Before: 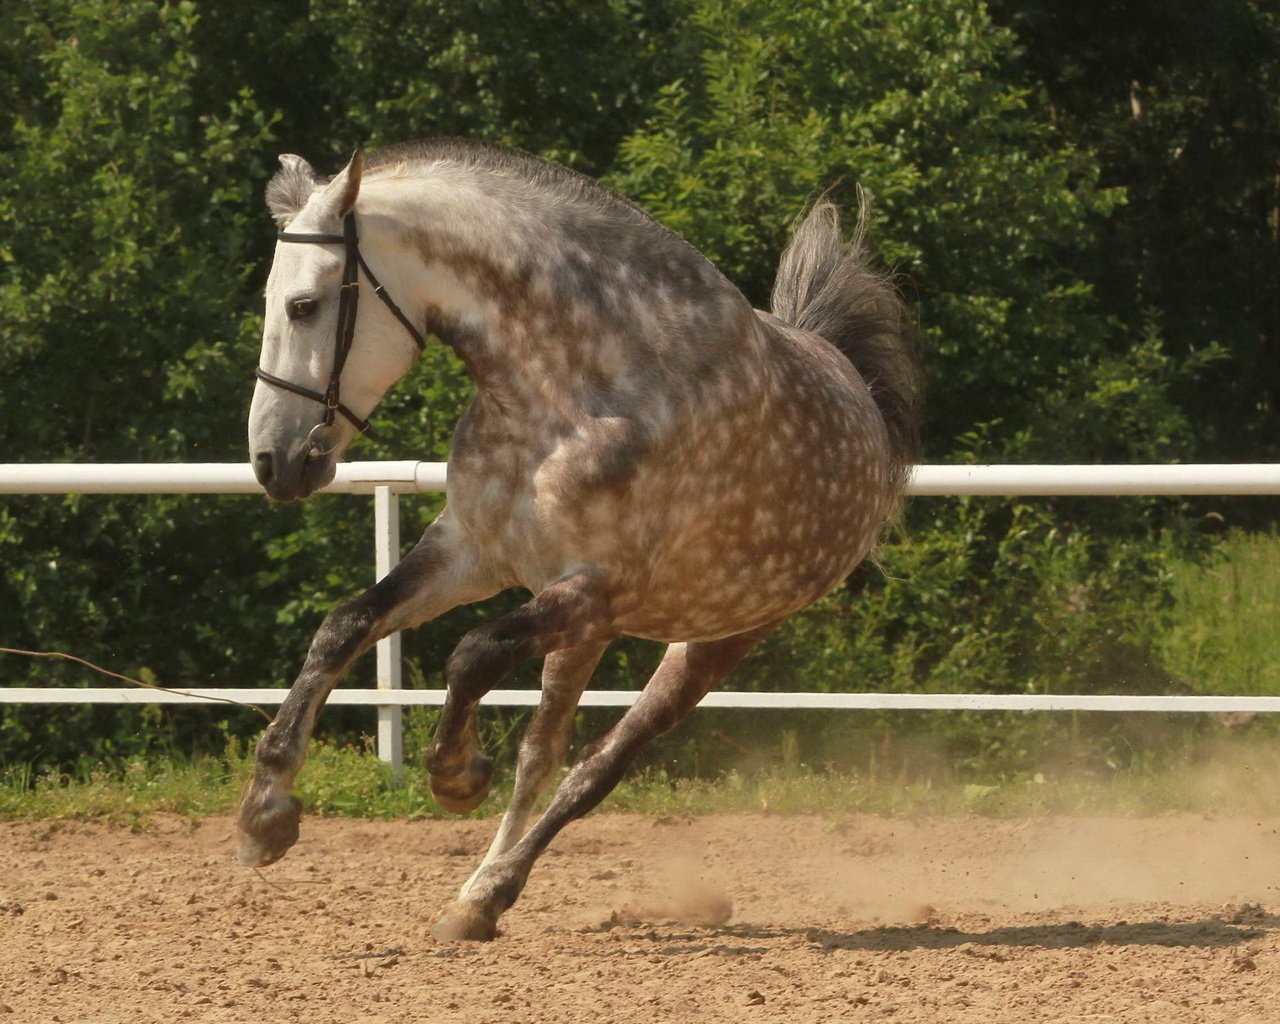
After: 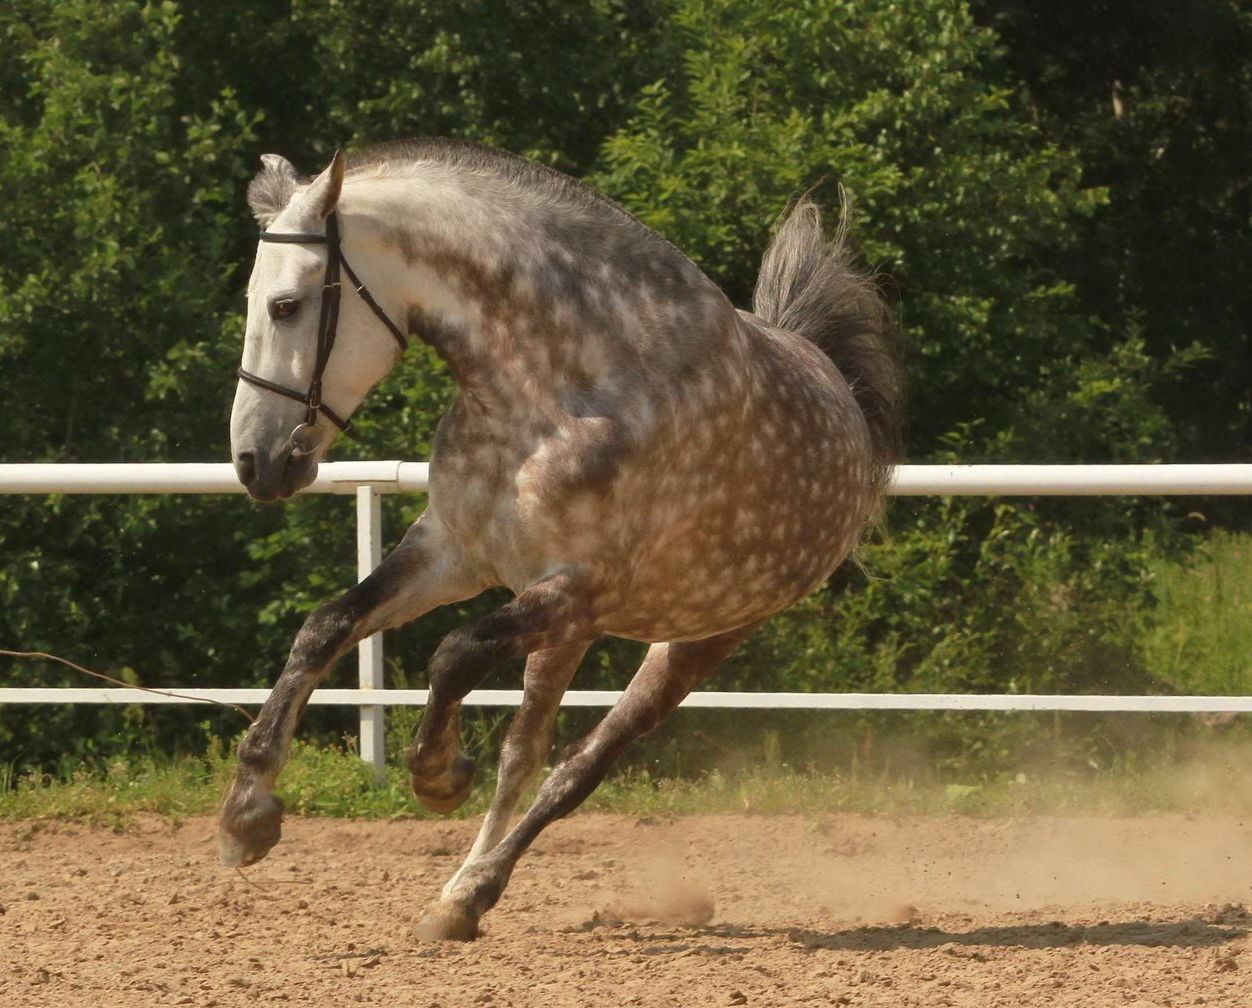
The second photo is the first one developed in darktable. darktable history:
crop and rotate: left 1.455%, right 0.684%, bottom 1.552%
